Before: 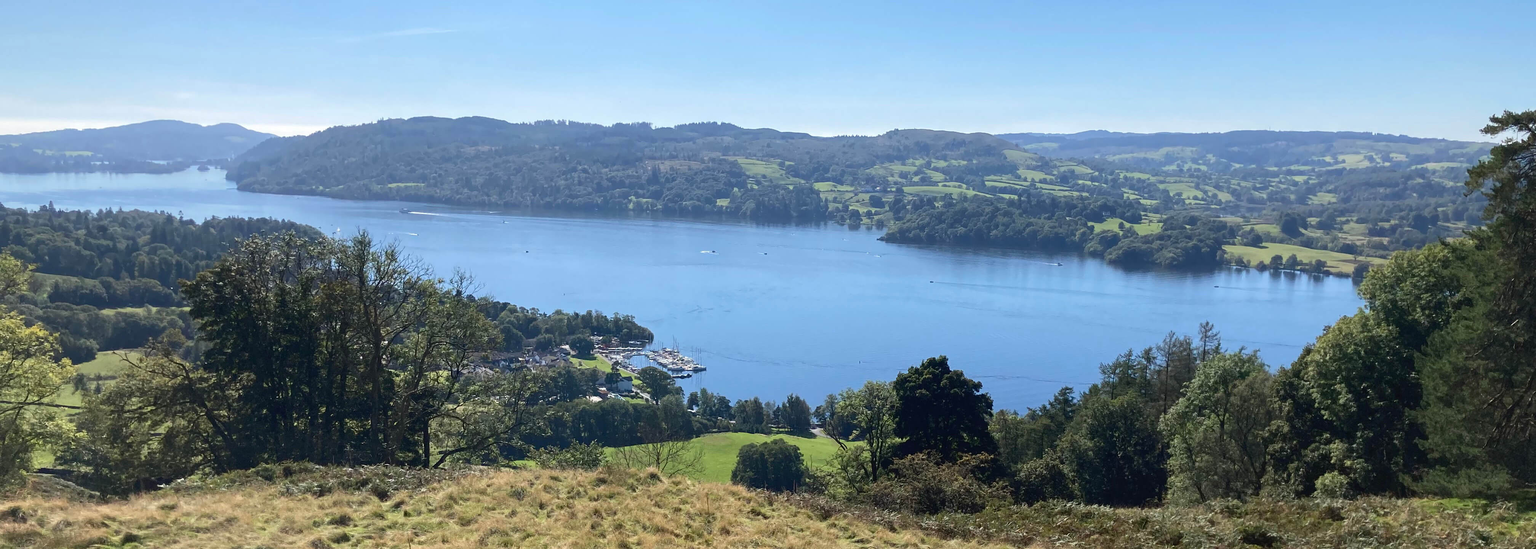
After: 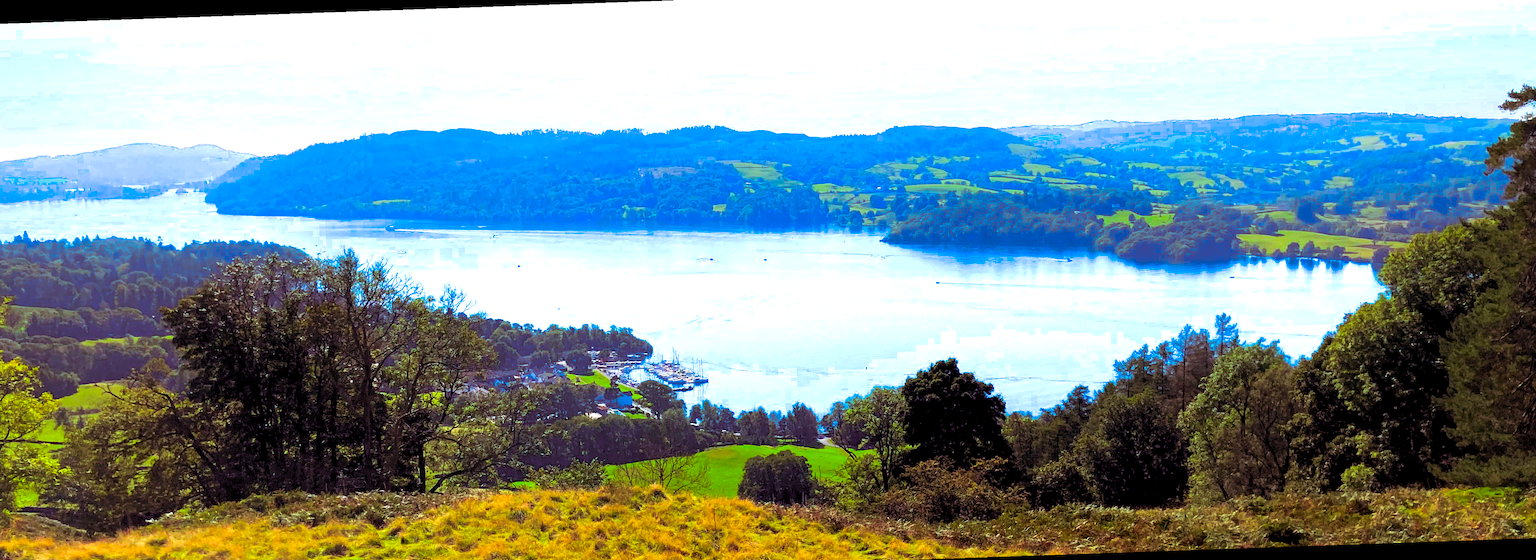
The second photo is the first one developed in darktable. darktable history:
color correction: saturation 3
split-toning: highlights › hue 298.8°, highlights › saturation 0.73, compress 41.76%
rotate and perspective: rotation -2°, crop left 0.022, crop right 0.978, crop top 0.049, crop bottom 0.951
rgb levels: levels [[0.01, 0.419, 0.839], [0, 0.5, 1], [0, 0.5, 1]]
